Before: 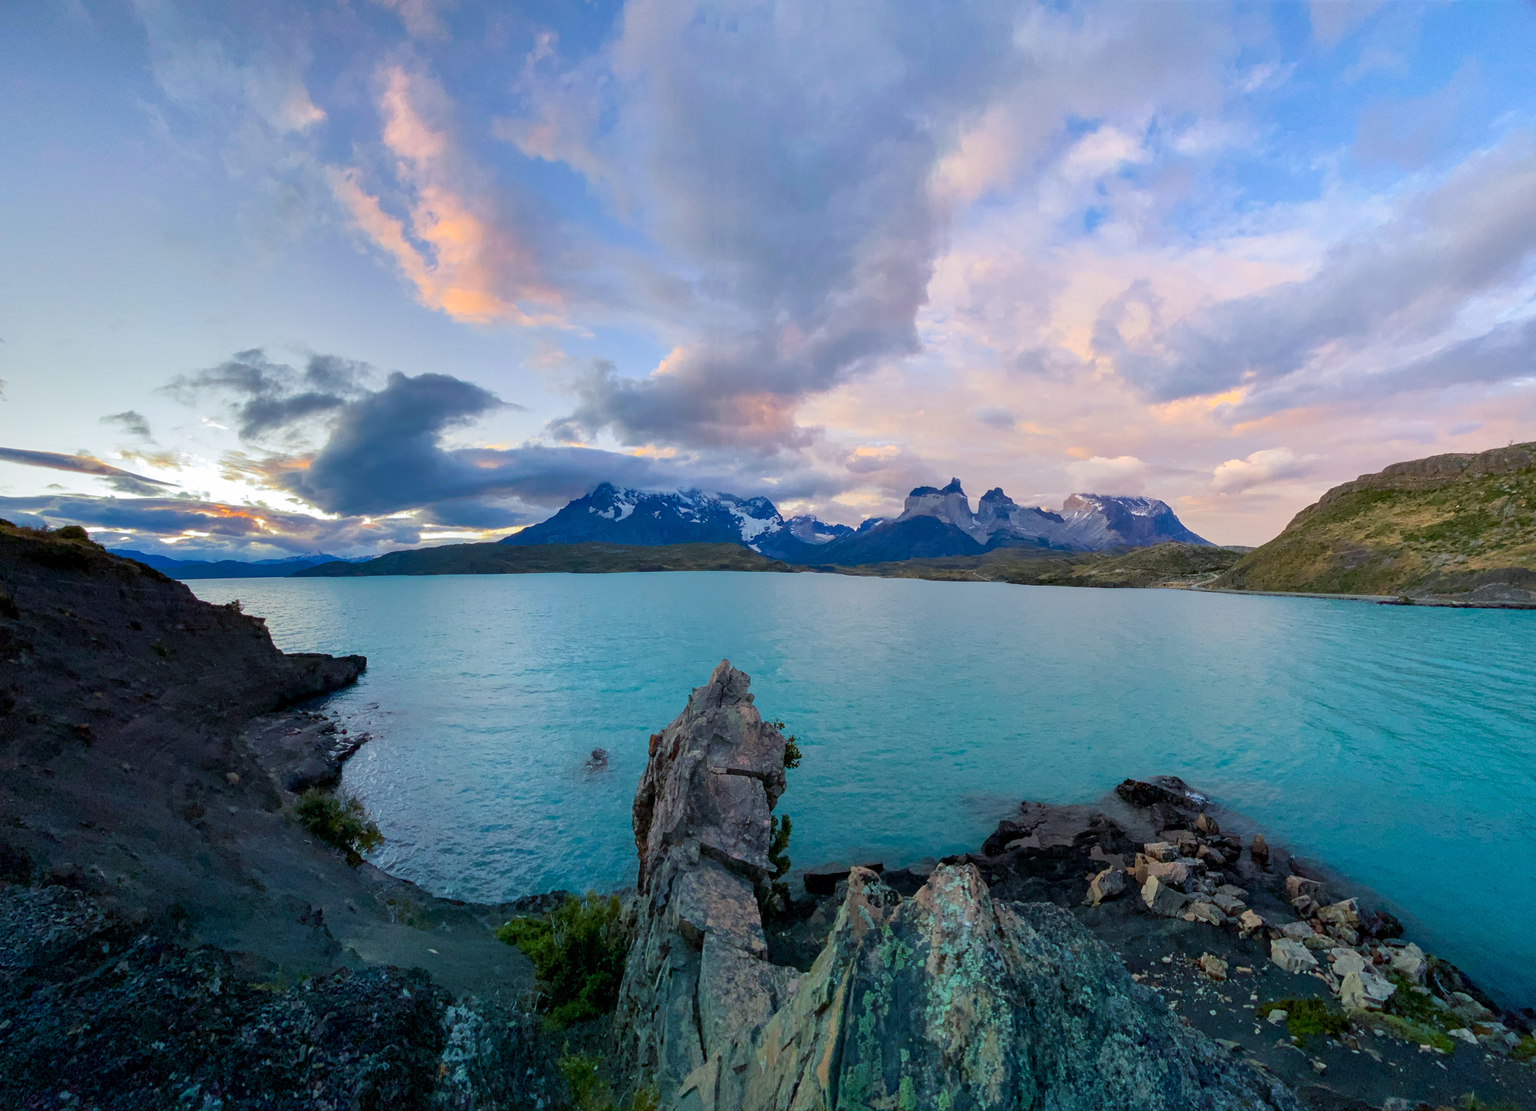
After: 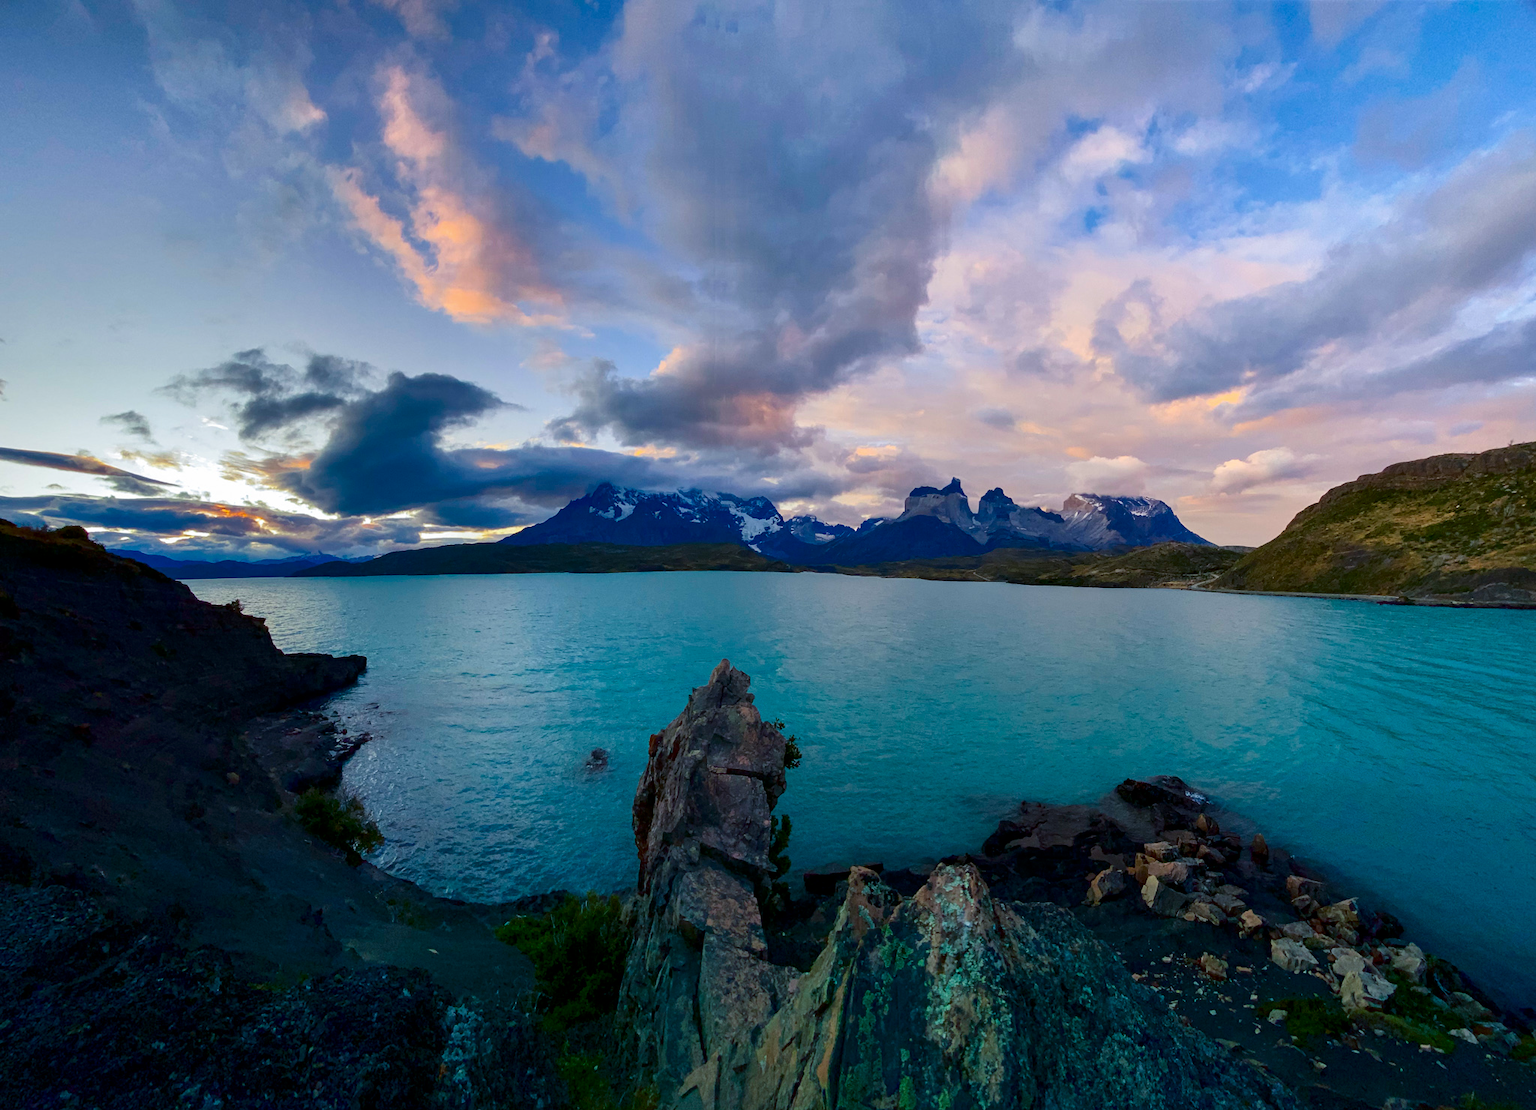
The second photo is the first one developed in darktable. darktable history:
contrast brightness saturation: contrast 0.129, brightness -0.224, saturation 0.145
